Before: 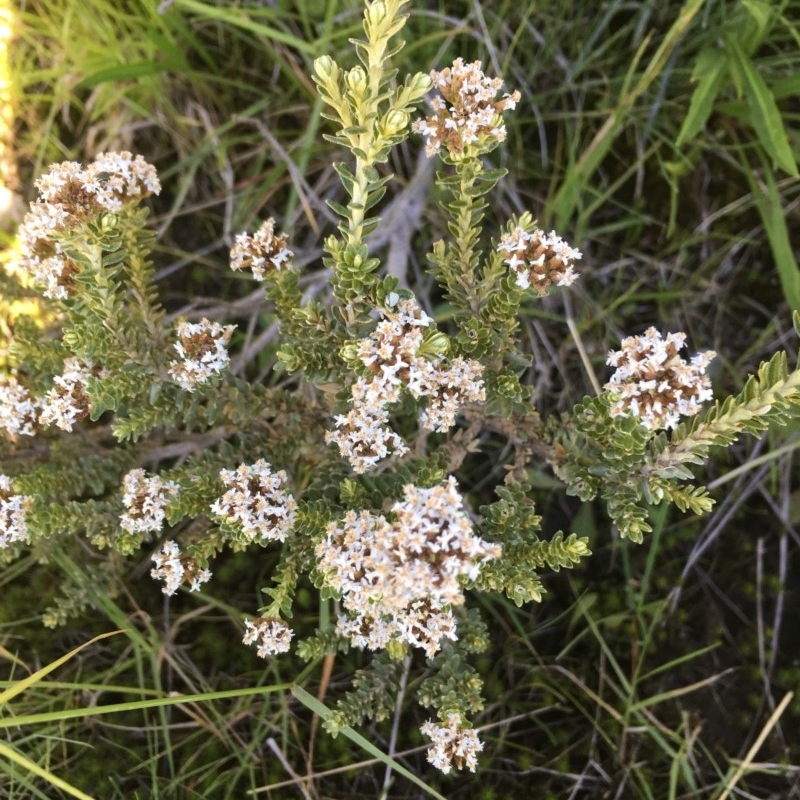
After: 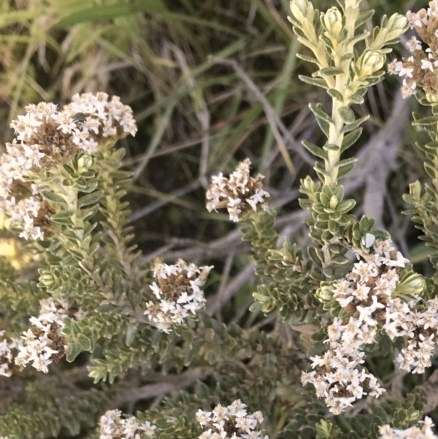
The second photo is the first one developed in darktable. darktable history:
sharpen: amount 0.2
shadows and highlights: shadows 43.45, white point adjustment -1.36, soften with gaussian
color correction: highlights a* 5.6, highlights b* 5.27, saturation 0.653
crop and rotate: left 3.048%, top 7.51%, right 42.141%, bottom 37.494%
